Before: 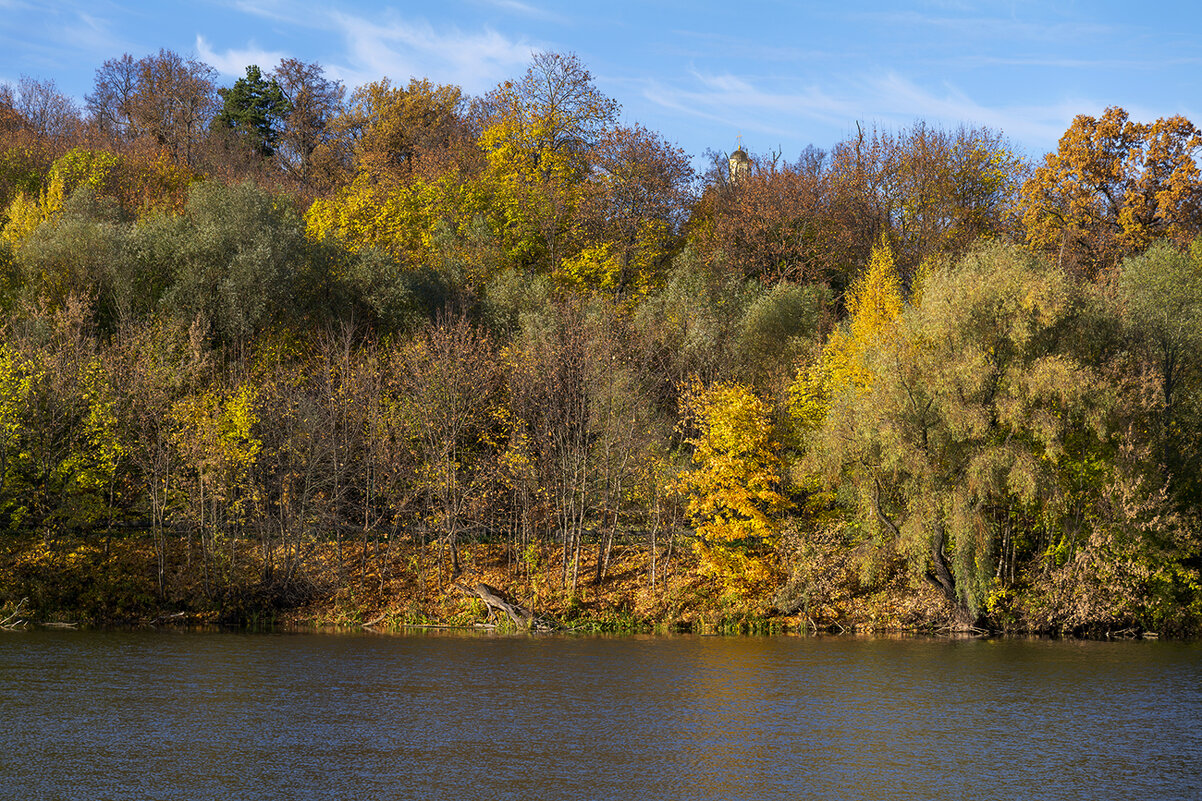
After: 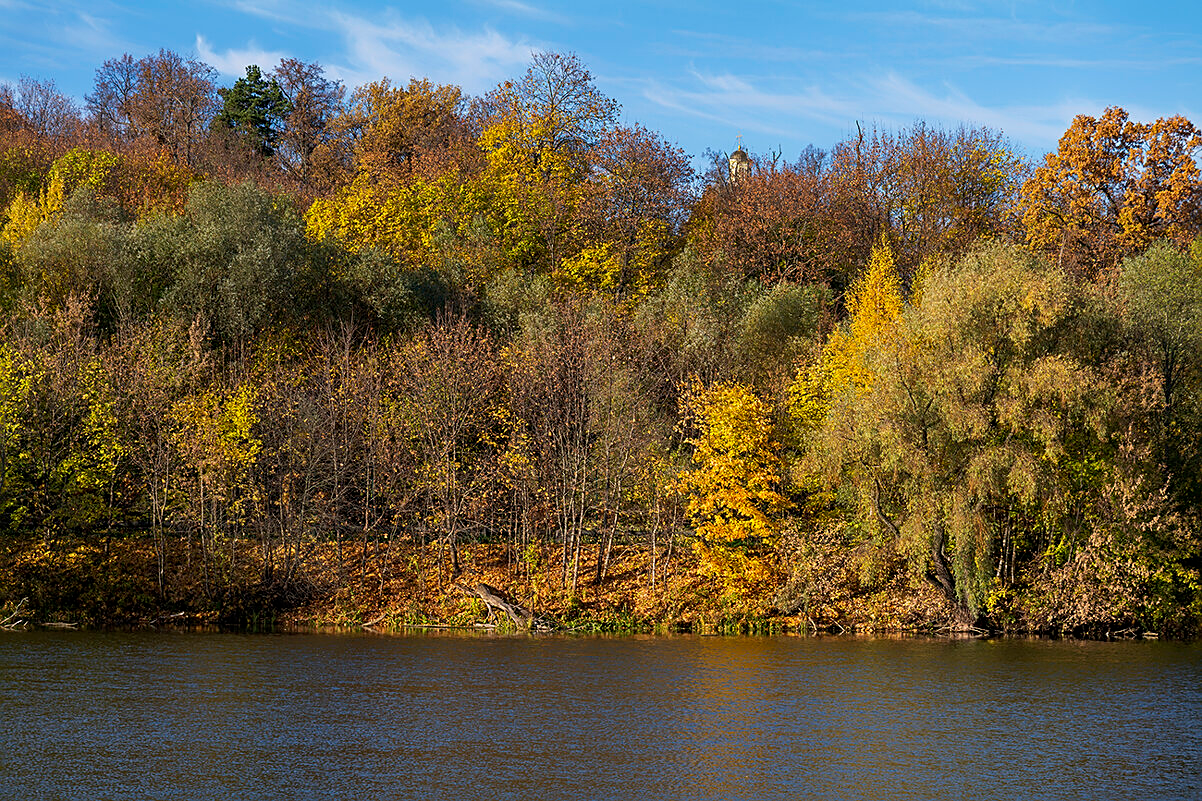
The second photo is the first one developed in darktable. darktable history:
sharpen: on, module defaults
exposure: exposure -0.146 EV, compensate highlight preservation false
